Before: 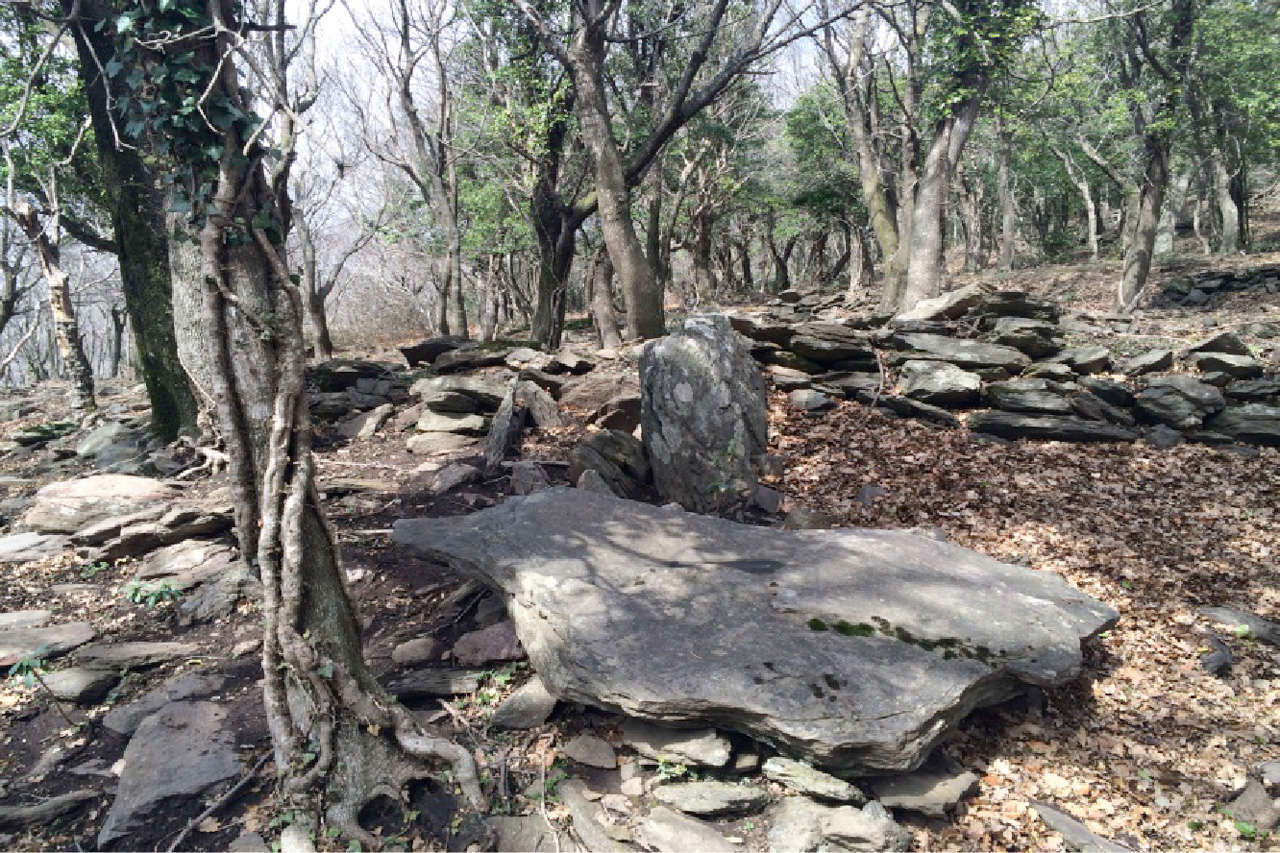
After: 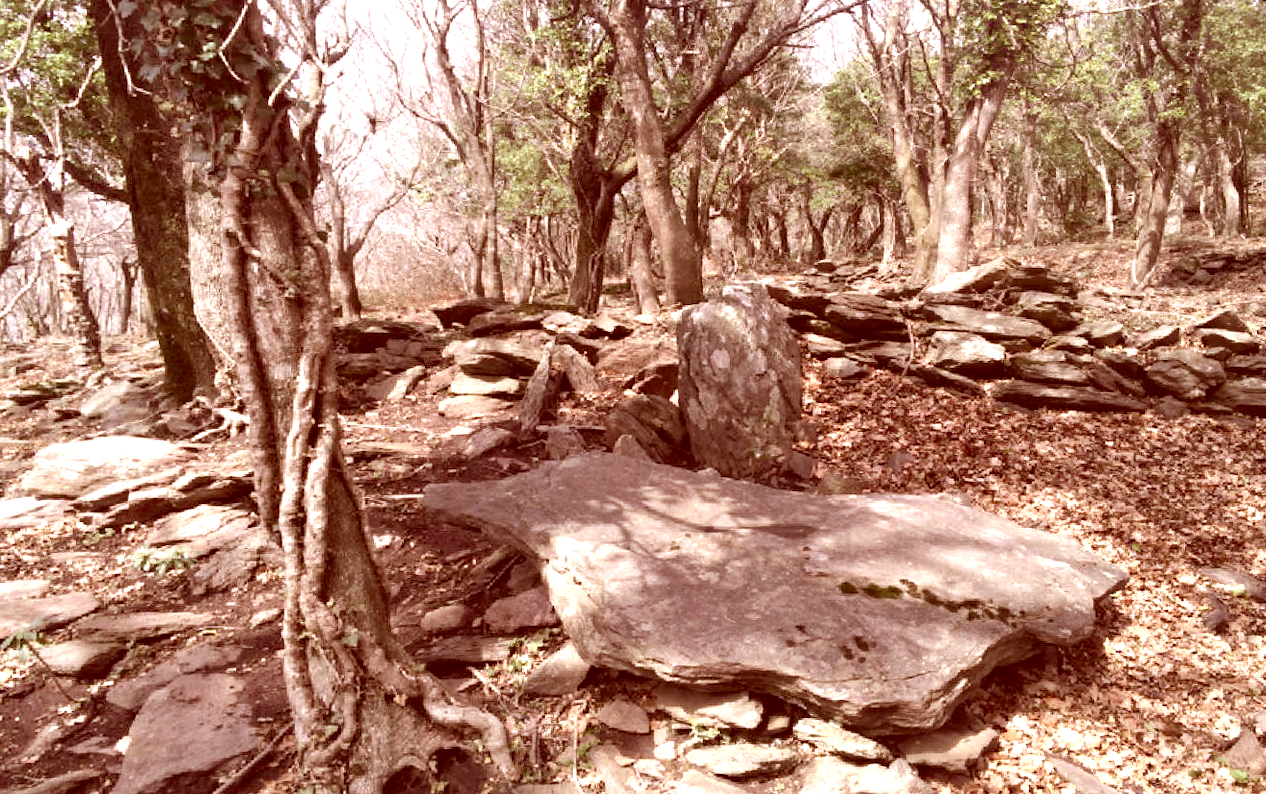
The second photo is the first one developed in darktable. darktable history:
color correction: highlights a* 9.03, highlights b* 8.71, shadows a* 40, shadows b* 40, saturation 0.8
exposure: exposure 0.6 EV, compensate highlight preservation false
rotate and perspective: rotation 0.679°, lens shift (horizontal) 0.136, crop left 0.009, crop right 0.991, crop top 0.078, crop bottom 0.95
